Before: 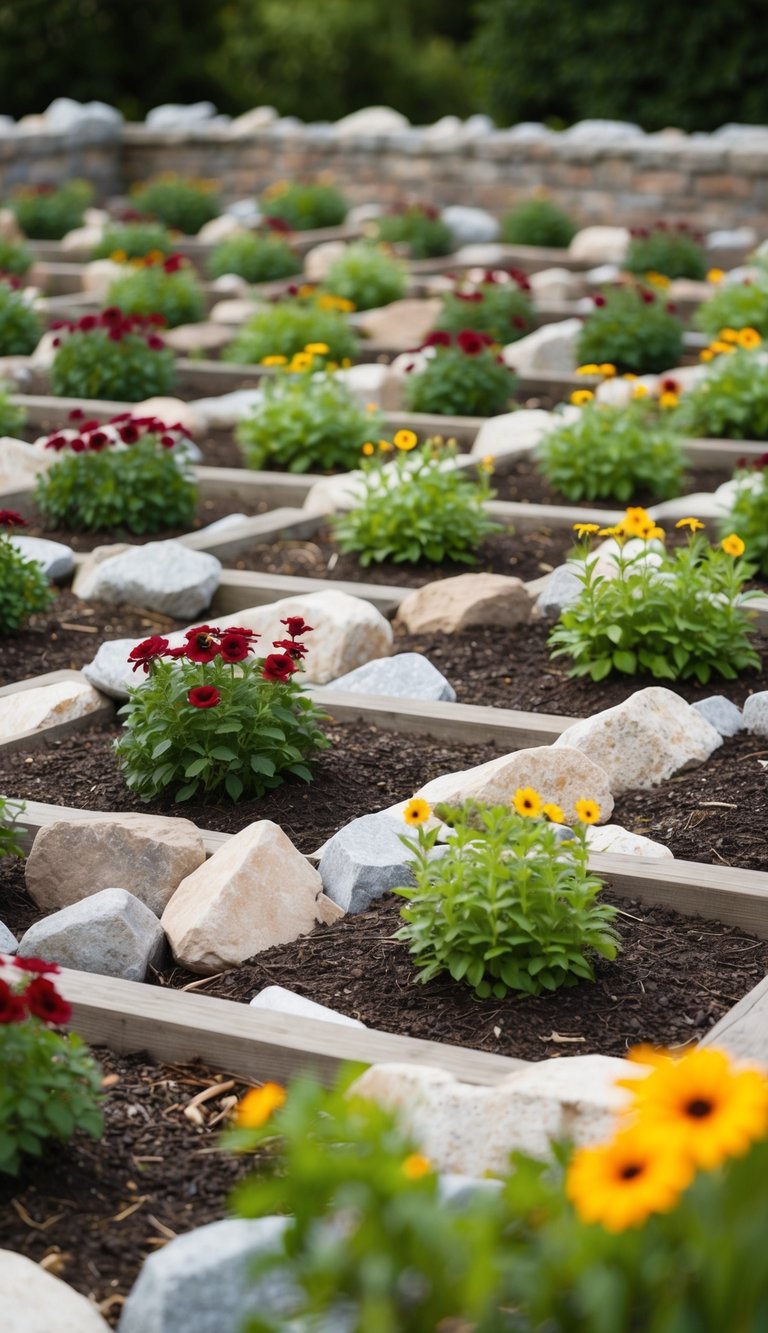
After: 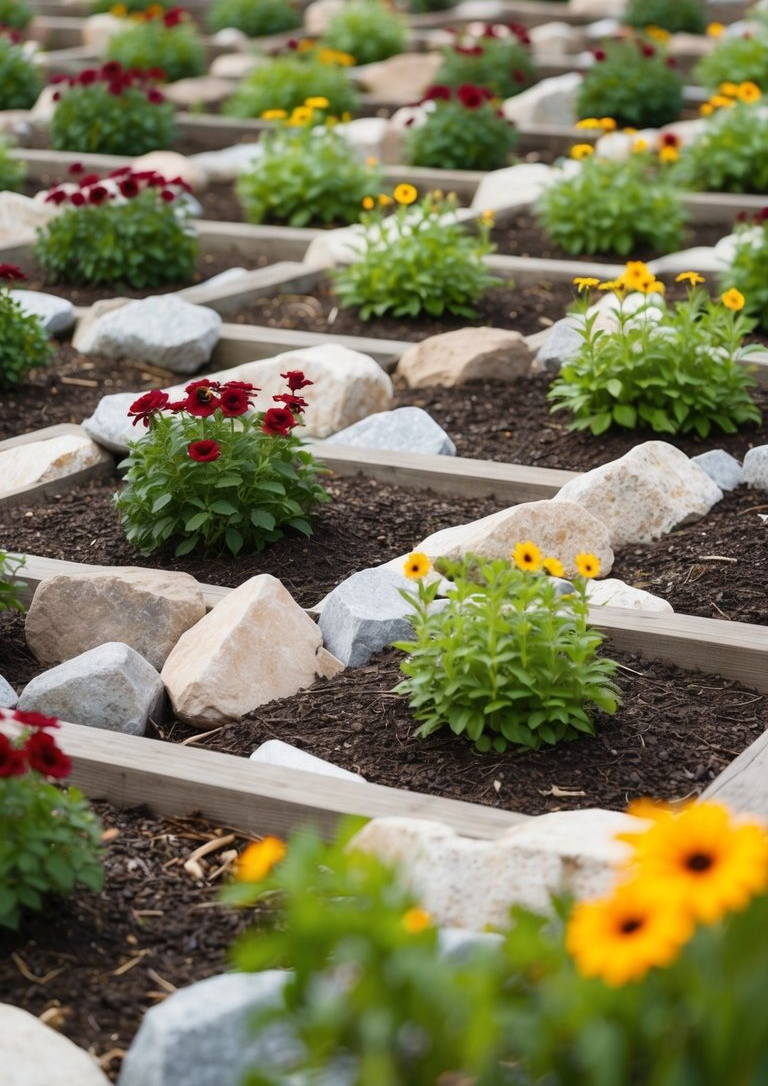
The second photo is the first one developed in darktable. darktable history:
crop and rotate: top 18.507%
white balance: emerald 1
